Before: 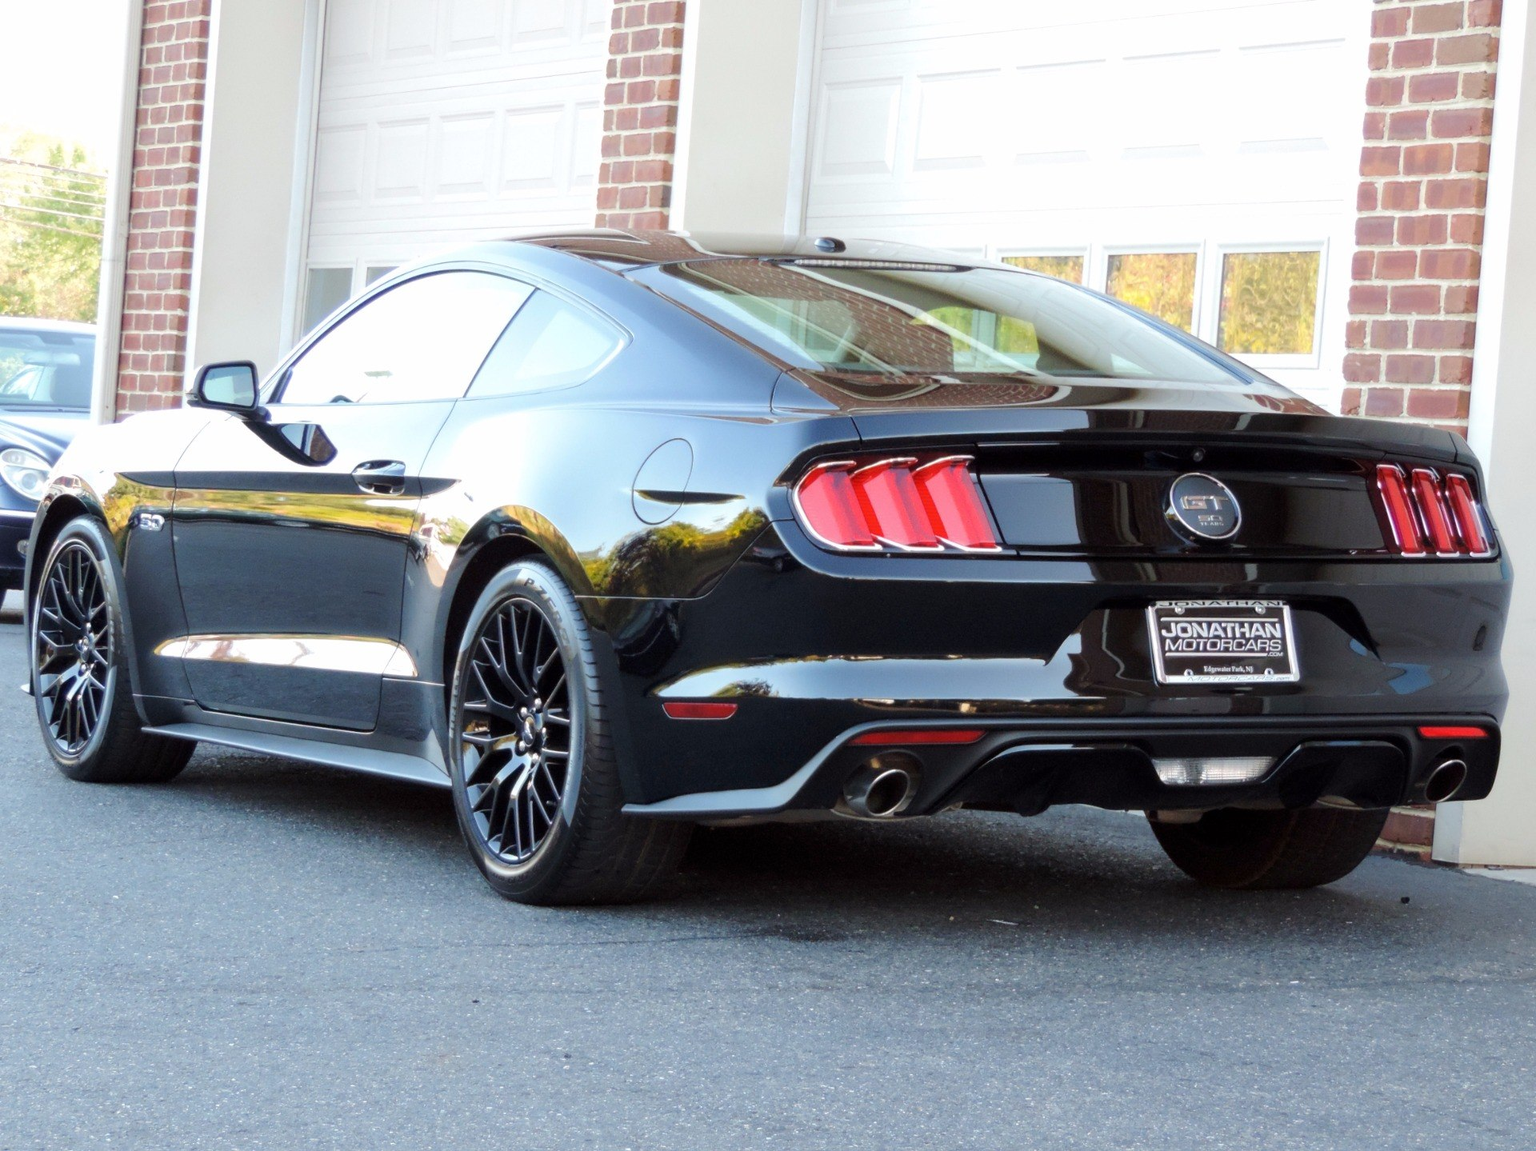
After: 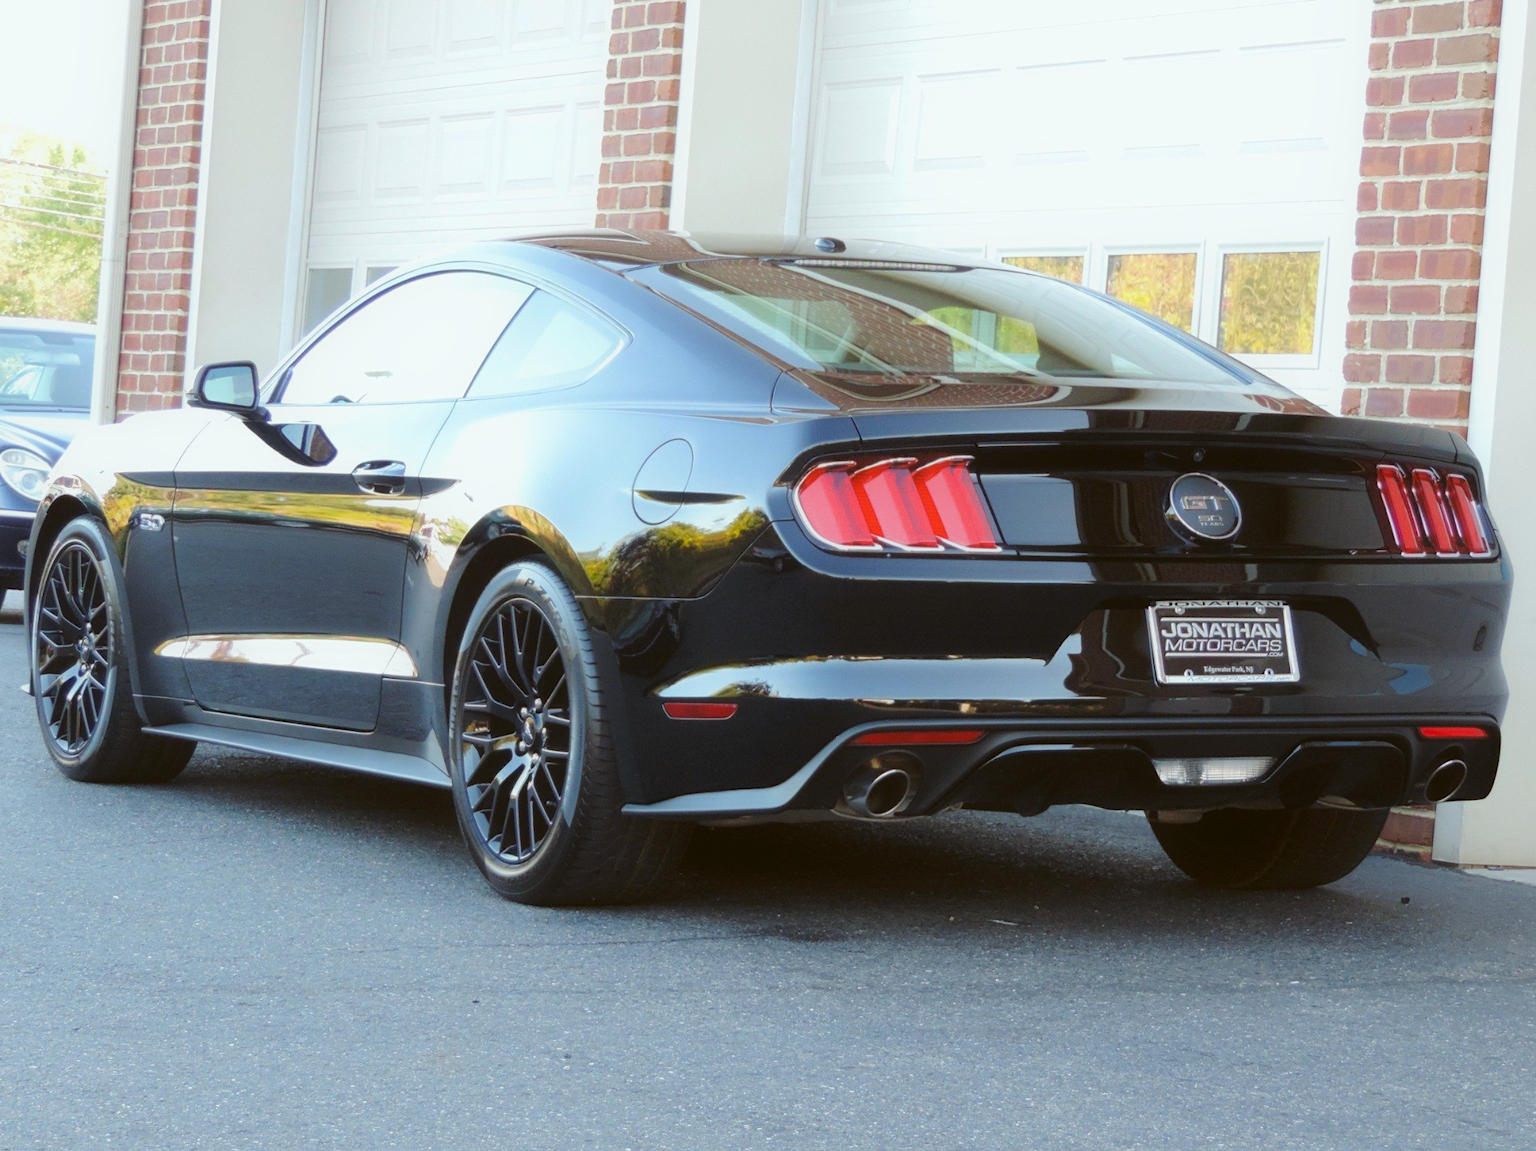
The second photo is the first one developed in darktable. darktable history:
color balance: lift [1.004, 1.002, 1.002, 0.998], gamma [1, 1.007, 1.002, 0.993], gain [1, 0.977, 1.013, 1.023], contrast -3.64%
contrast equalizer: y [[0.5, 0.486, 0.447, 0.446, 0.489, 0.5], [0.5 ×6], [0.5 ×6], [0 ×6], [0 ×6]]
